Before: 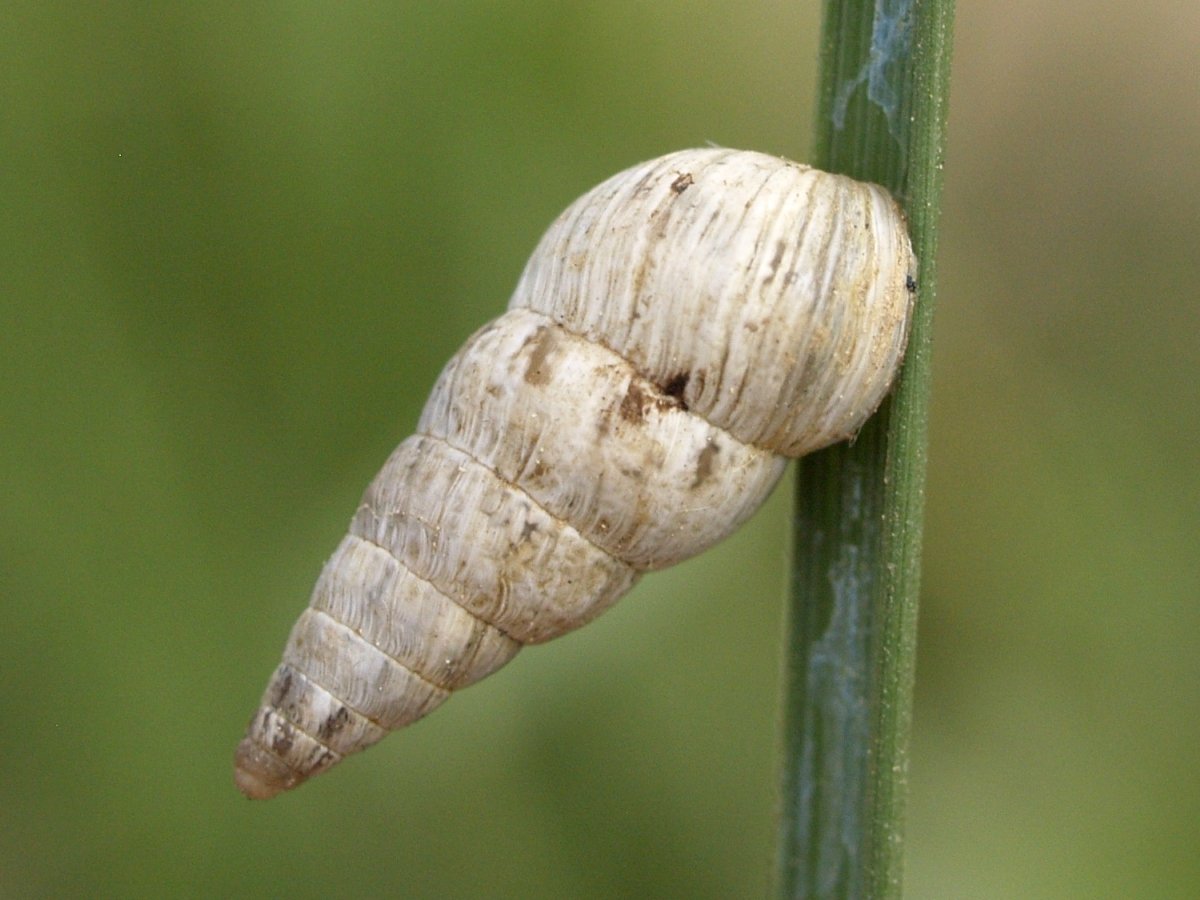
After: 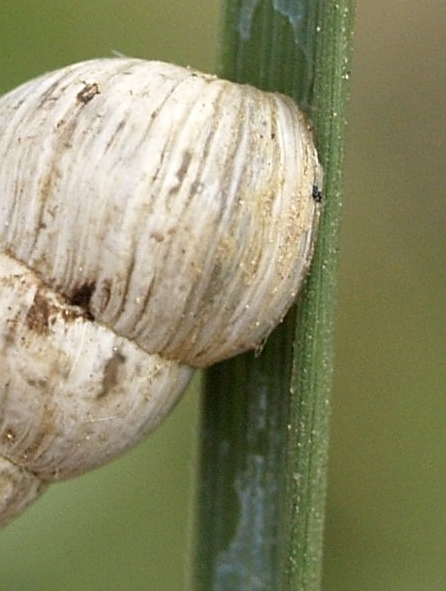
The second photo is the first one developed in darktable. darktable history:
sharpen: on, module defaults
contrast brightness saturation: saturation -0.06
crop and rotate: left 49.574%, top 10.096%, right 13.219%, bottom 24.236%
